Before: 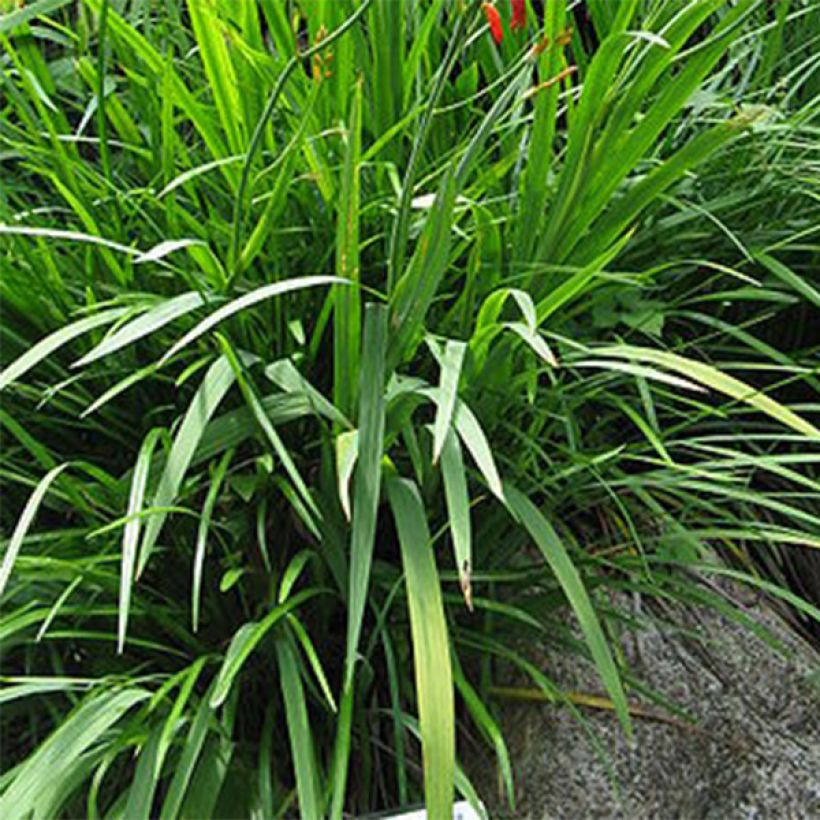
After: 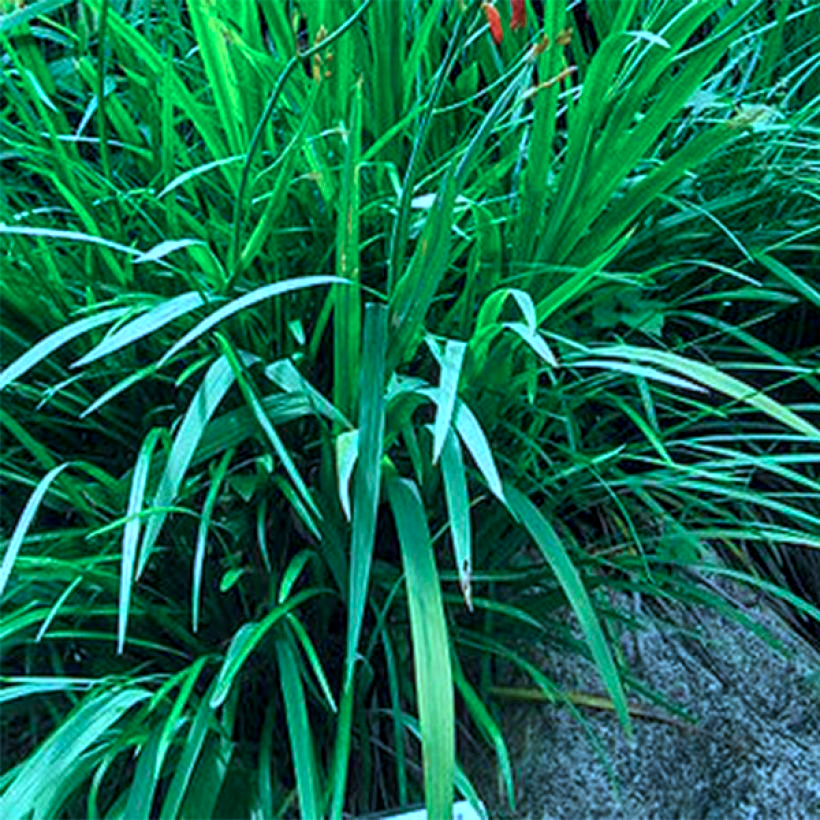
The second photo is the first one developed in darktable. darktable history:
color calibration: gray › normalize channels true, illuminant custom, x 0.433, y 0.395, temperature 3121.26 K, gamut compression 0.007
local contrast: detail 130%
